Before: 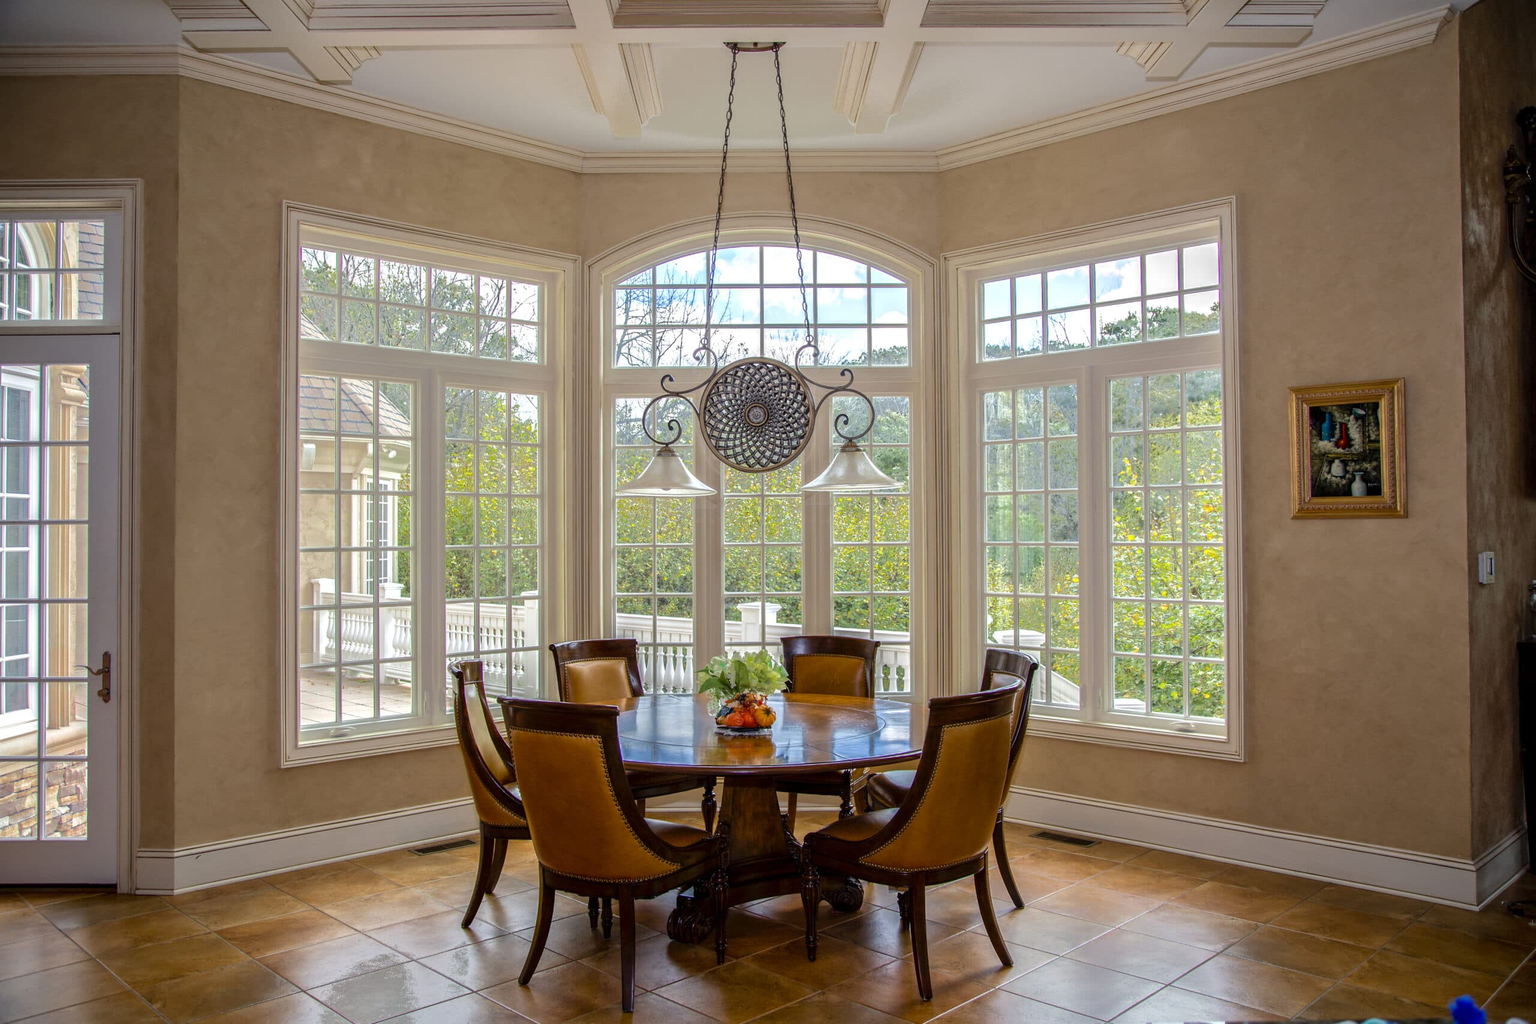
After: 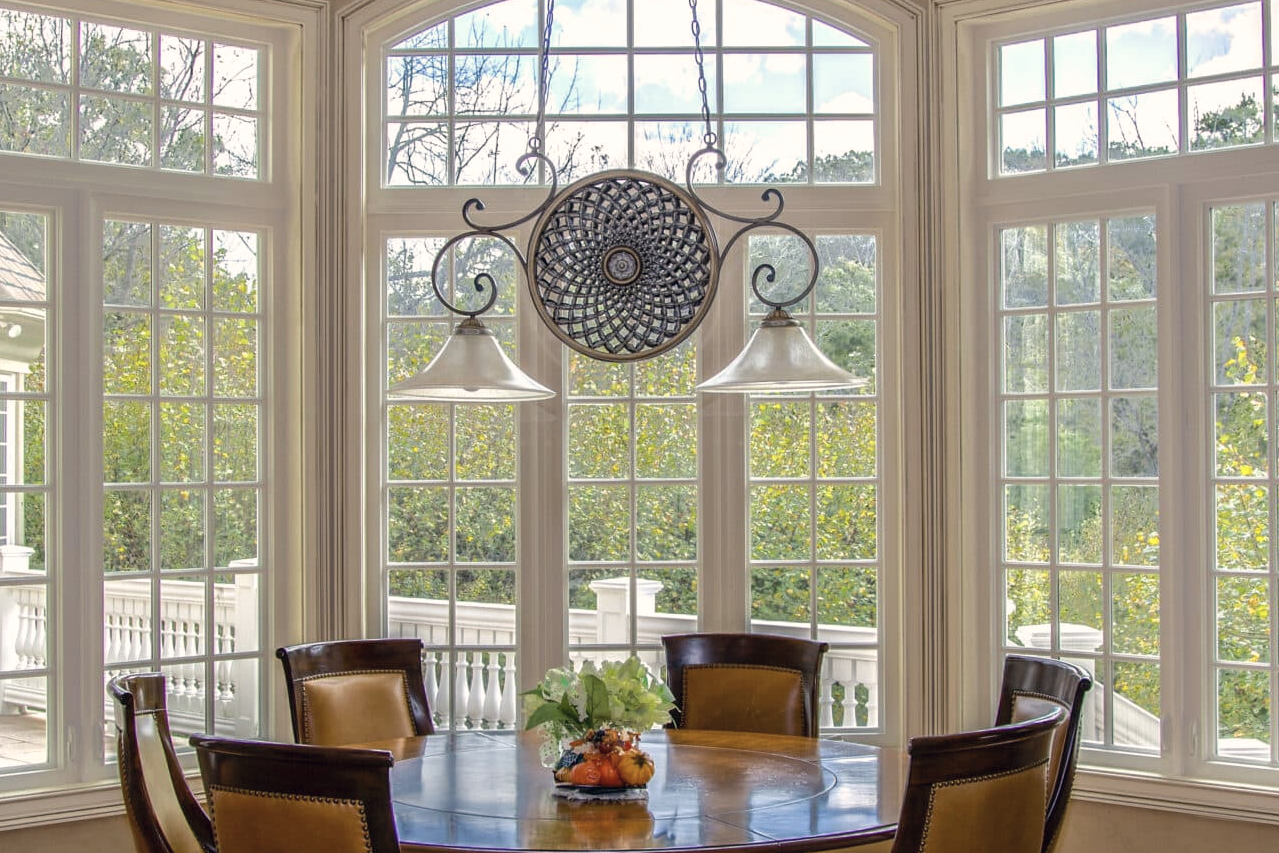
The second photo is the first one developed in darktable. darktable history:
color correction: highlights a* 2.75, highlights b* 5, shadows a* -2.04, shadows b* -4.84, saturation 0.8
crop: left 25%, top 25%, right 25%, bottom 25%
